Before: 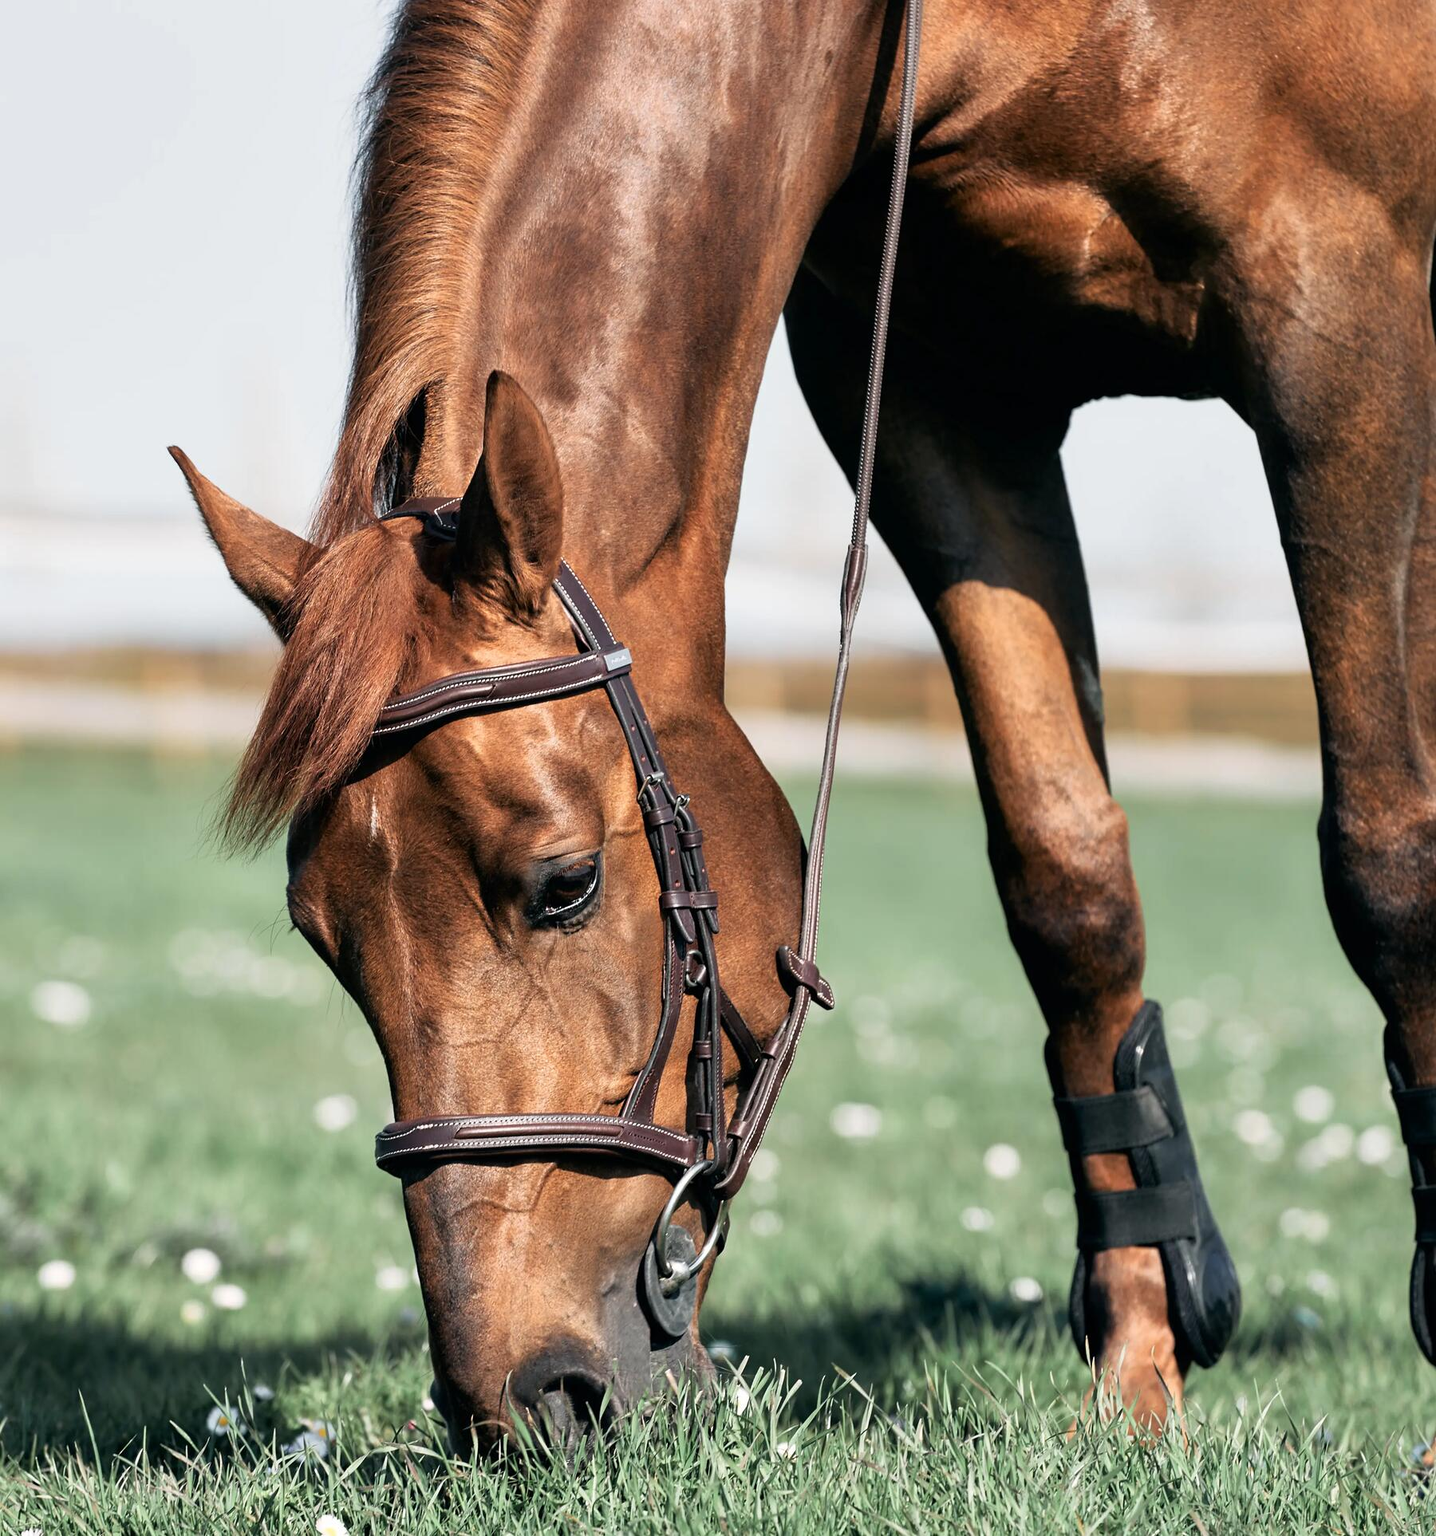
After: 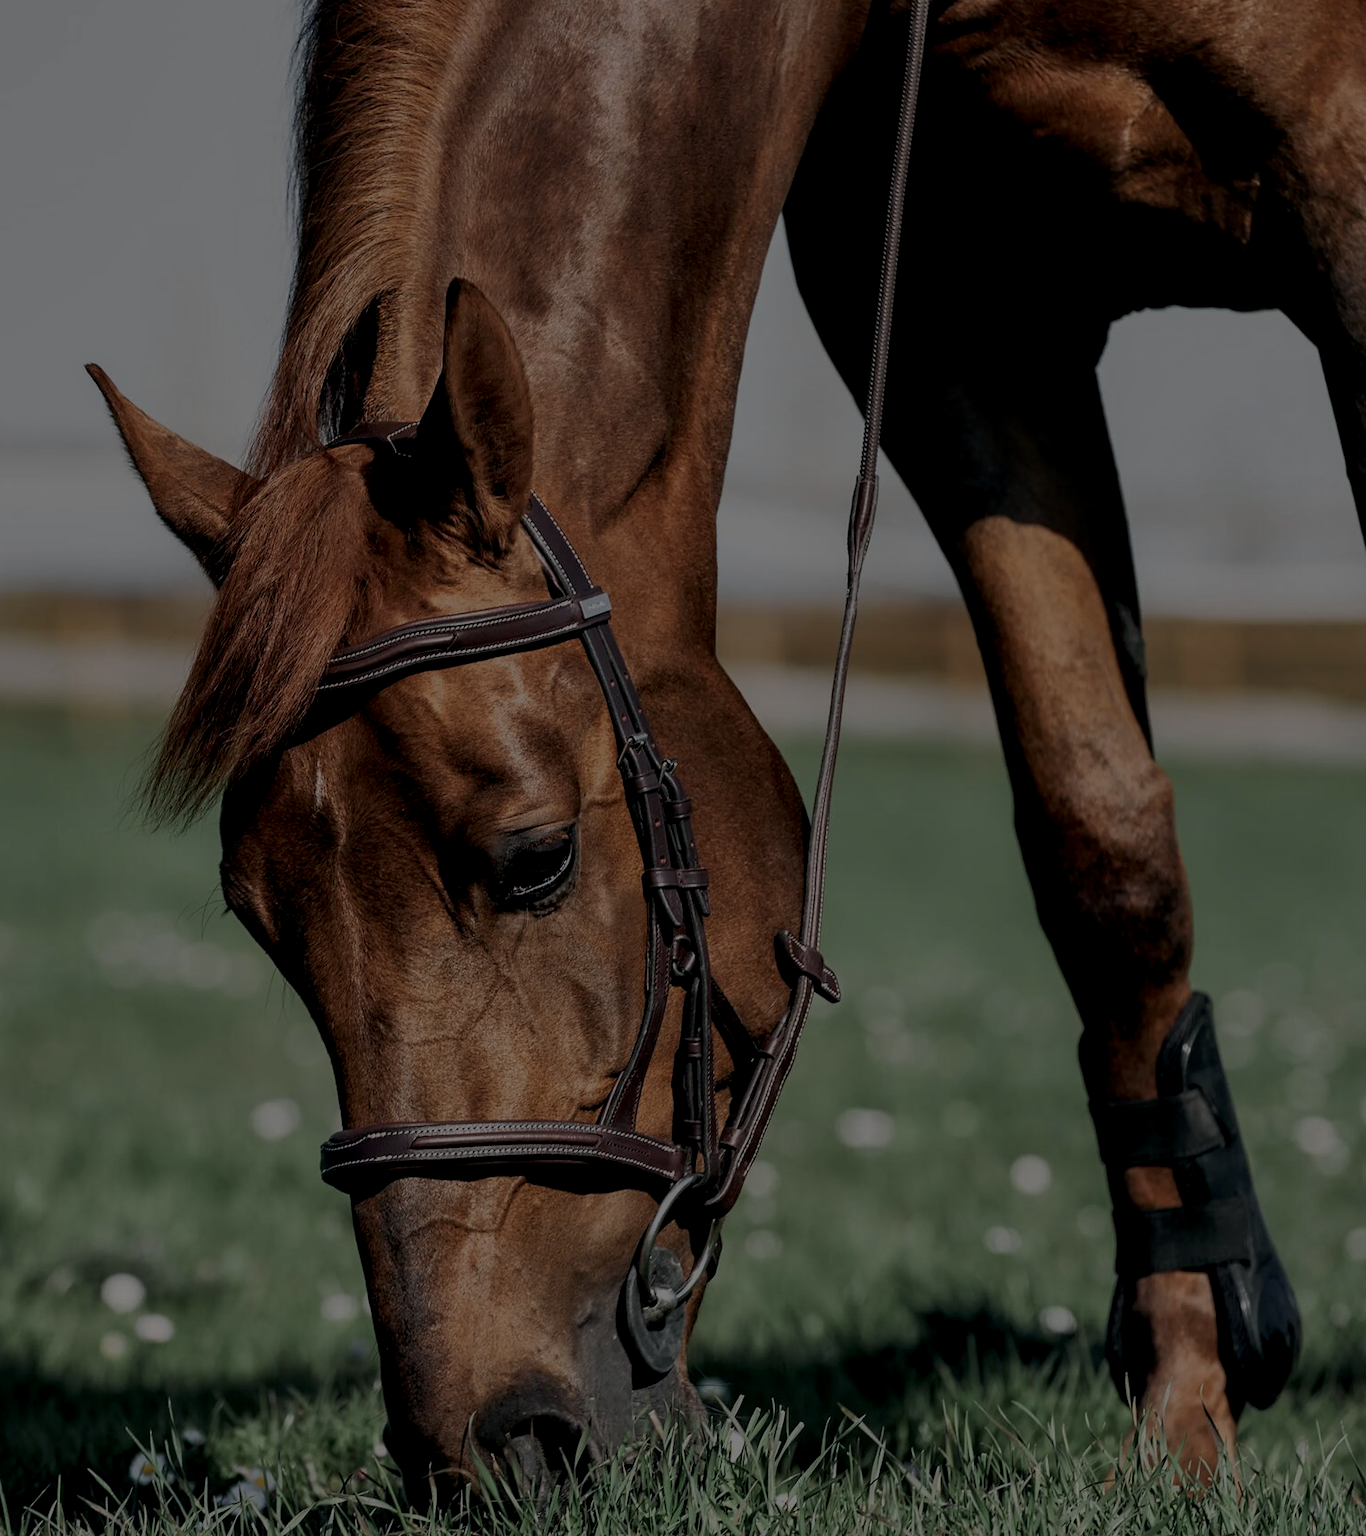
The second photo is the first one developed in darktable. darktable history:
crop: left 6.446%, top 8.188%, right 9.538%, bottom 3.548%
local contrast: on, module defaults
exposure: exposure -2.446 EV, compensate highlight preservation false
